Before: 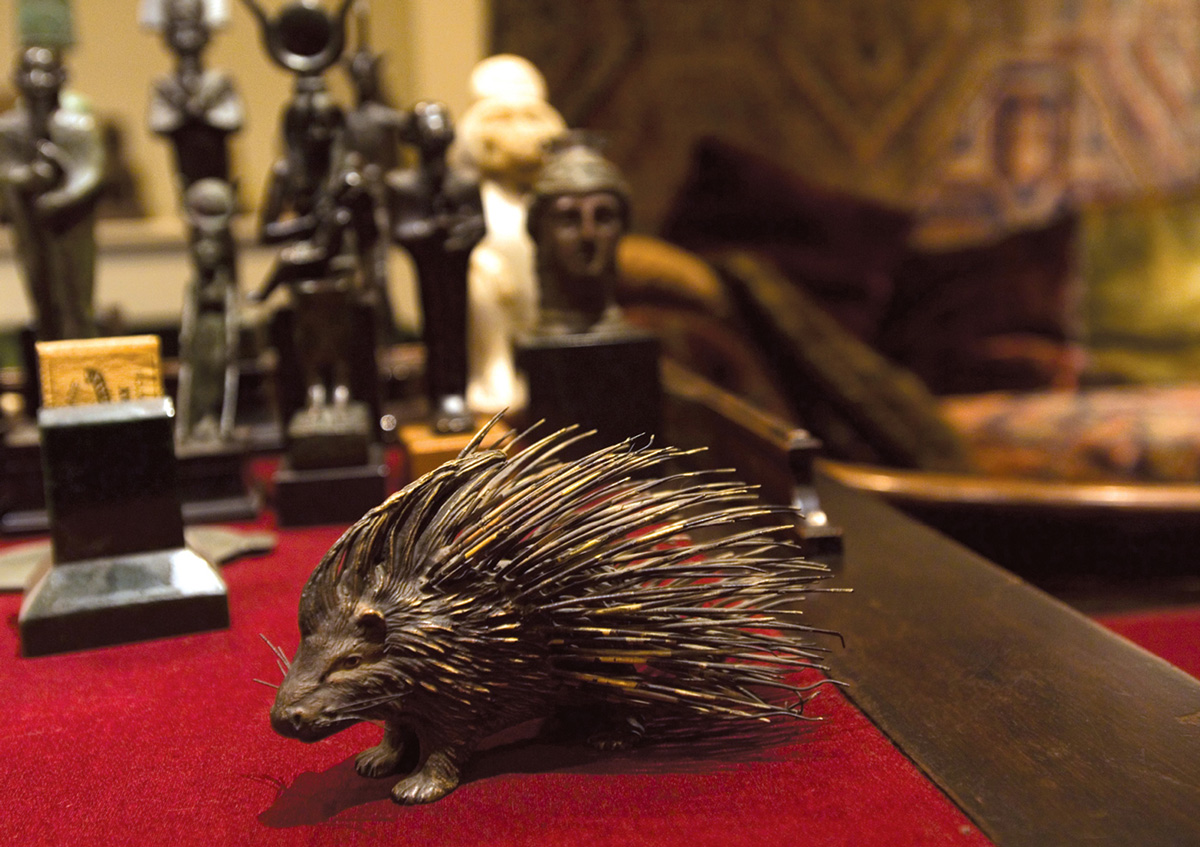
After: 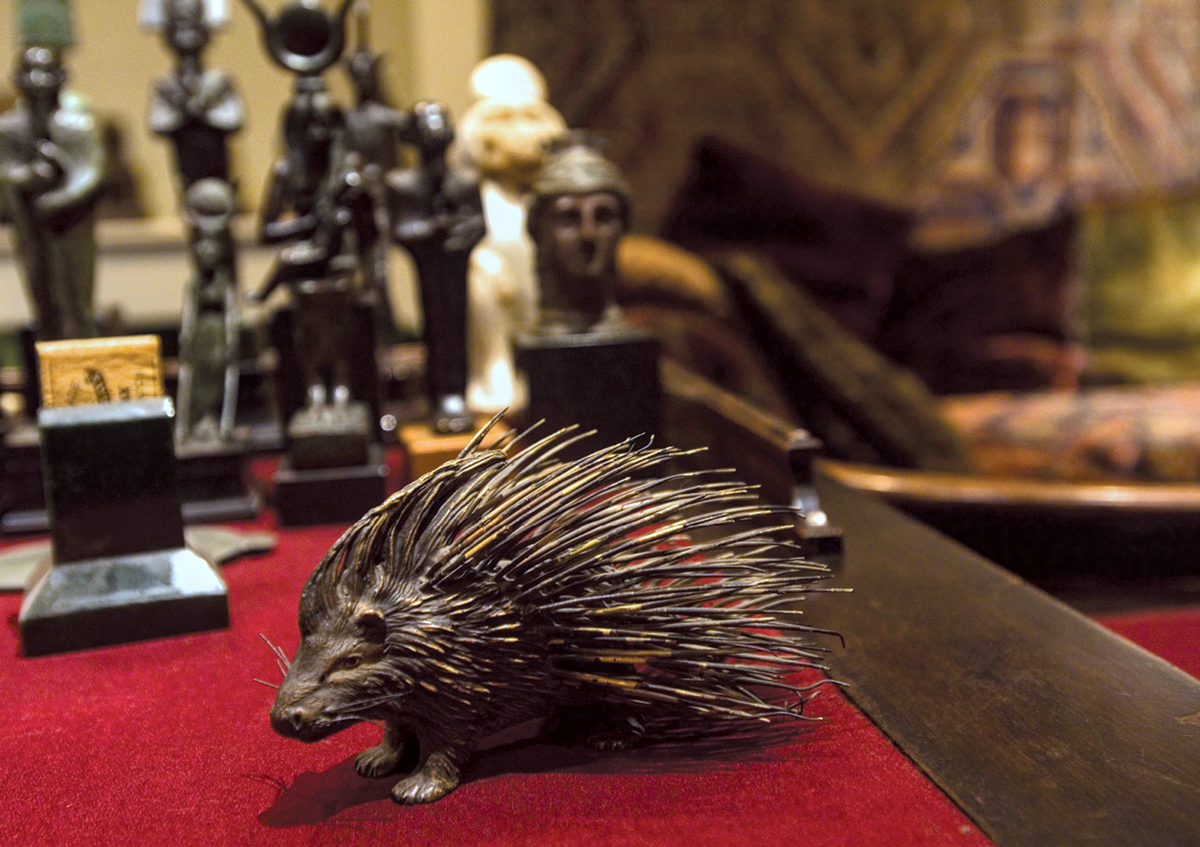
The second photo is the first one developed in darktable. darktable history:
local contrast: on, module defaults
color calibration: x 0.372, y 0.386, temperature 4283.97 K
